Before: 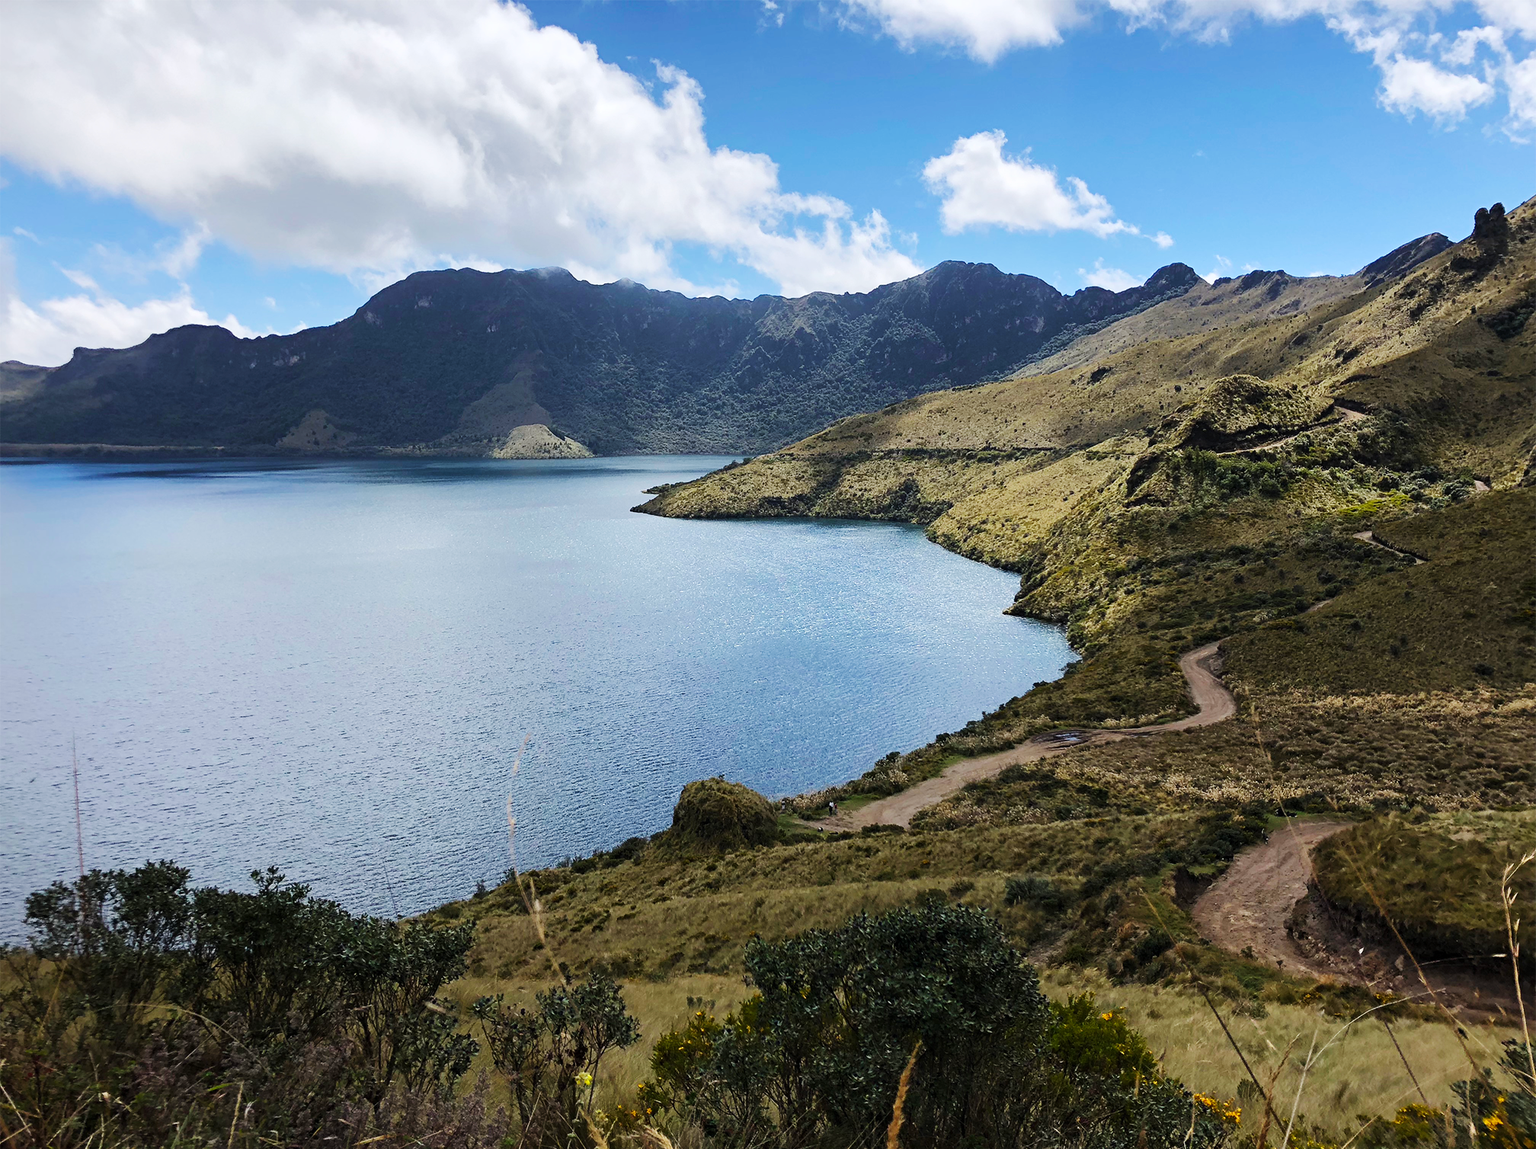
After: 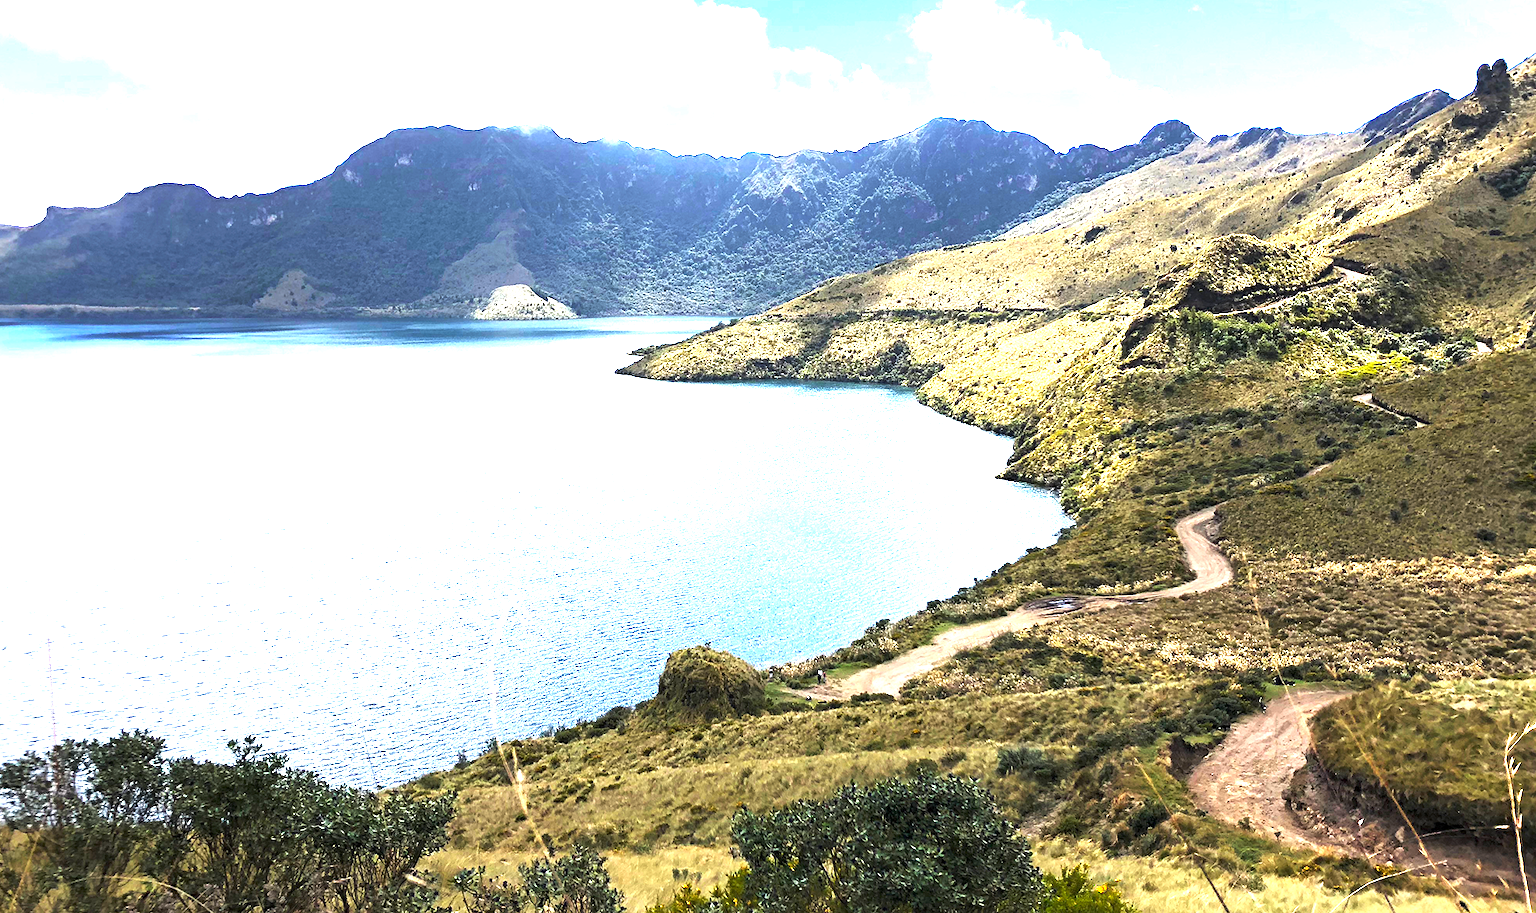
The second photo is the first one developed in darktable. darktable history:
crop and rotate: left 1.839%, top 12.677%, right 0.189%, bottom 9.34%
exposure: exposure 2.049 EV, compensate exposure bias true, compensate highlight preservation false
